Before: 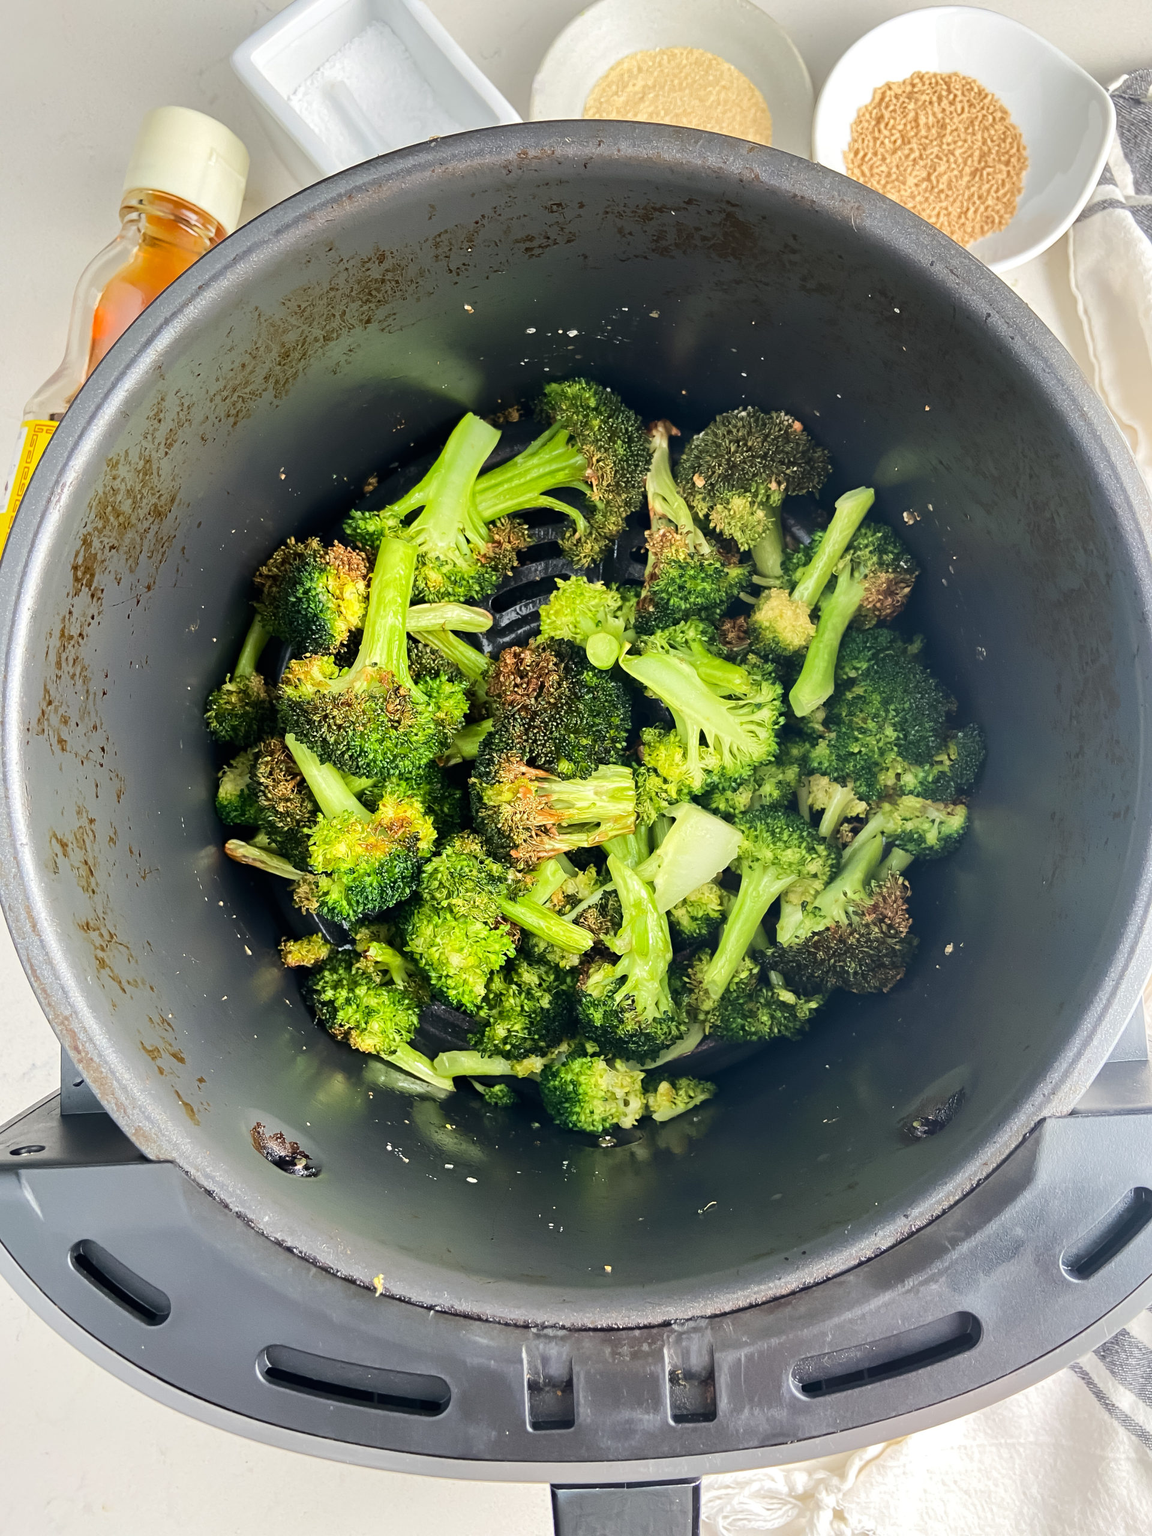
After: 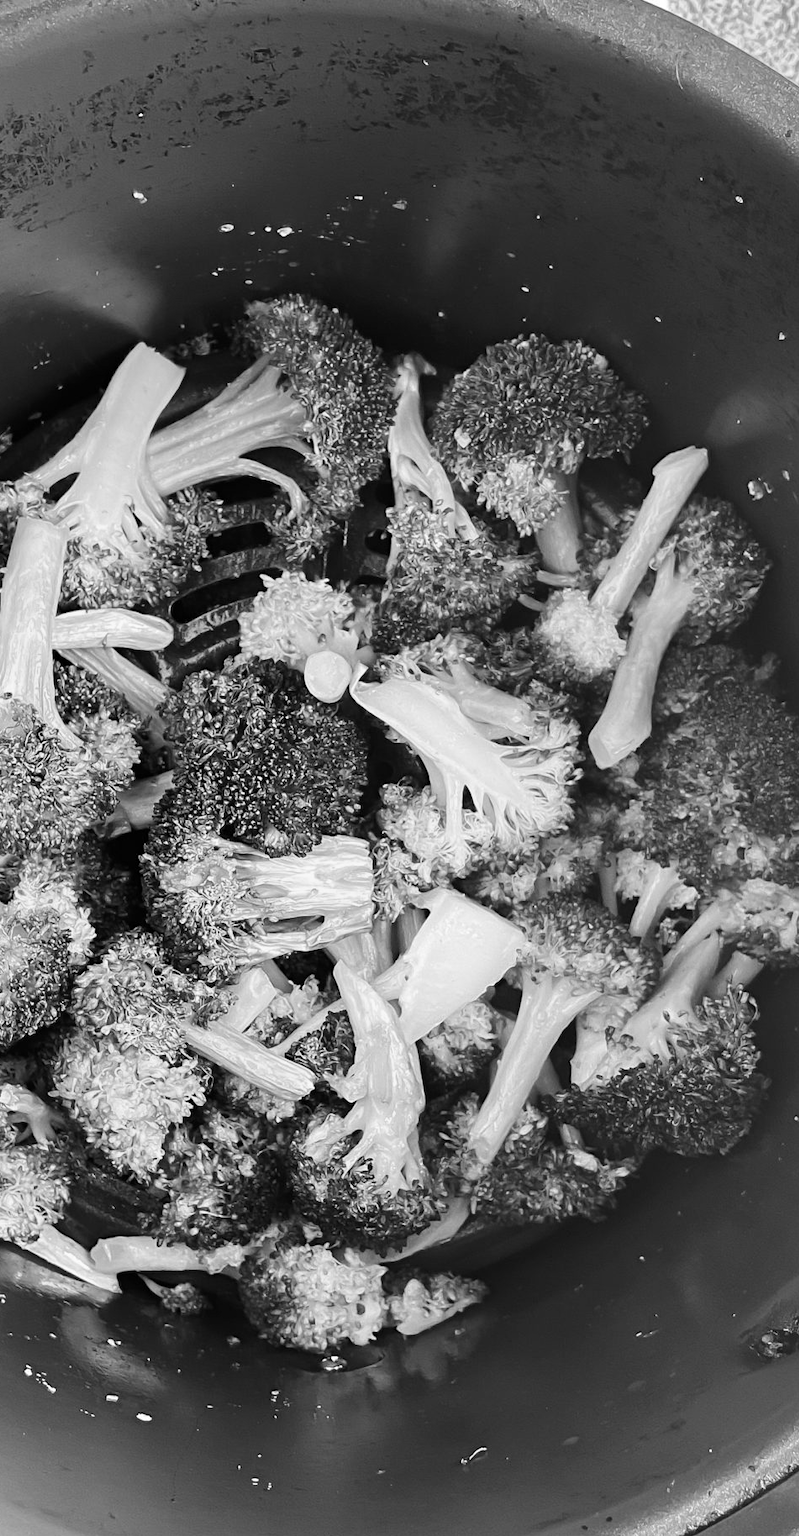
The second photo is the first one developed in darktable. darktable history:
crop: left 32.075%, top 10.976%, right 18.355%, bottom 17.596%
monochrome: on, module defaults
